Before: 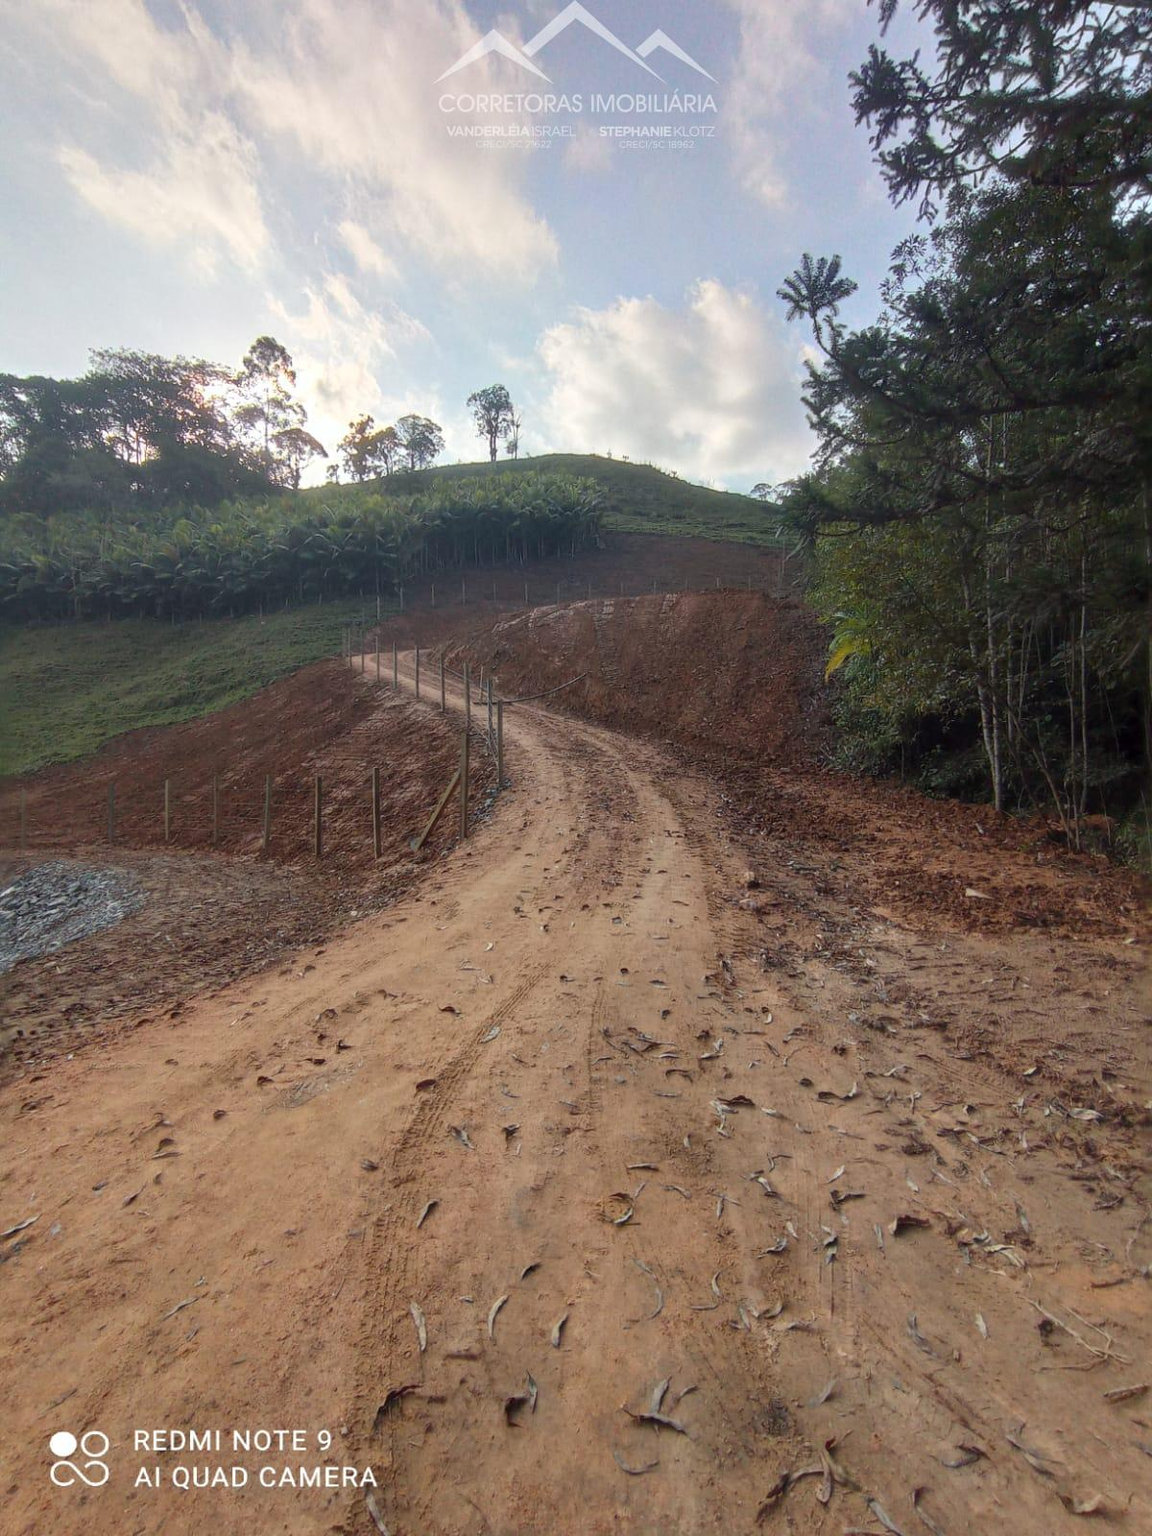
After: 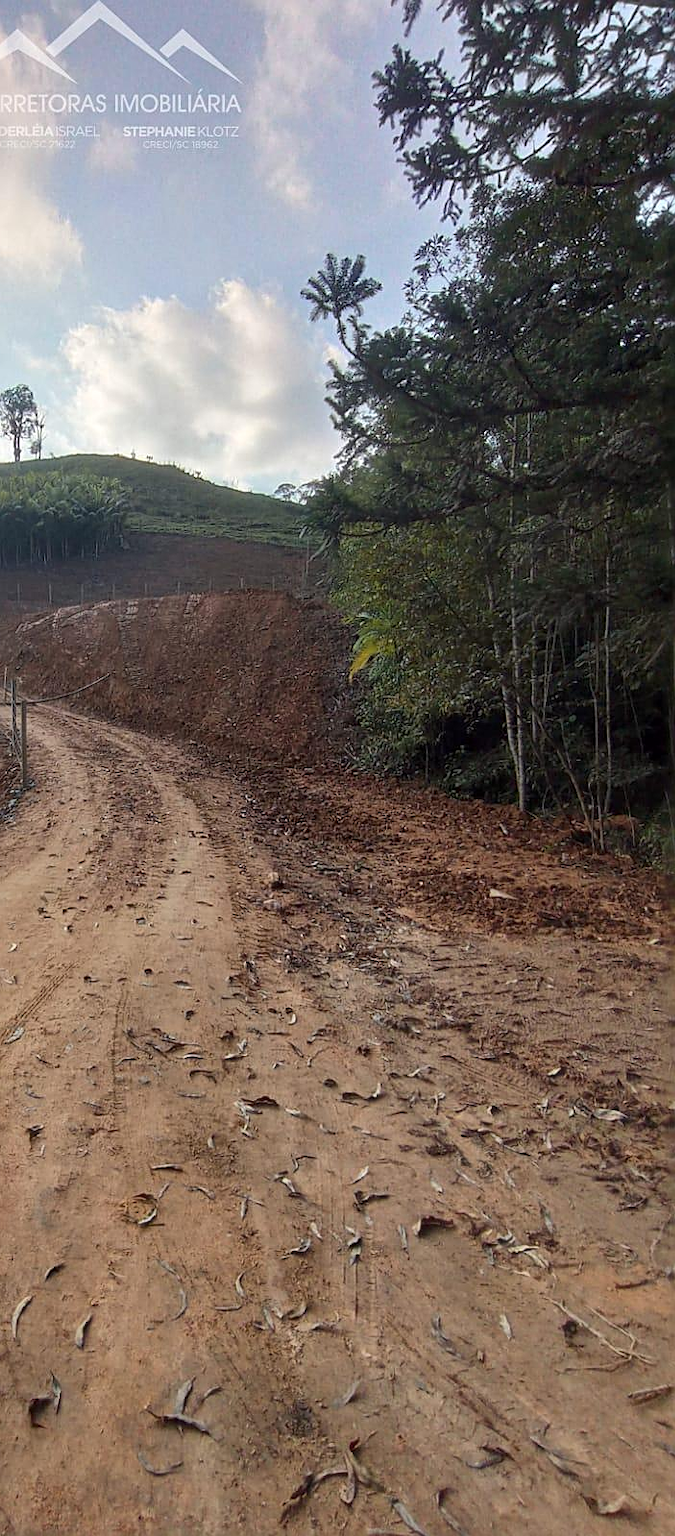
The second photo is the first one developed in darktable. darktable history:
crop: left 41.402%
local contrast: mode bilateral grid, contrast 20, coarseness 50, detail 120%, midtone range 0.2
sharpen: on, module defaults
